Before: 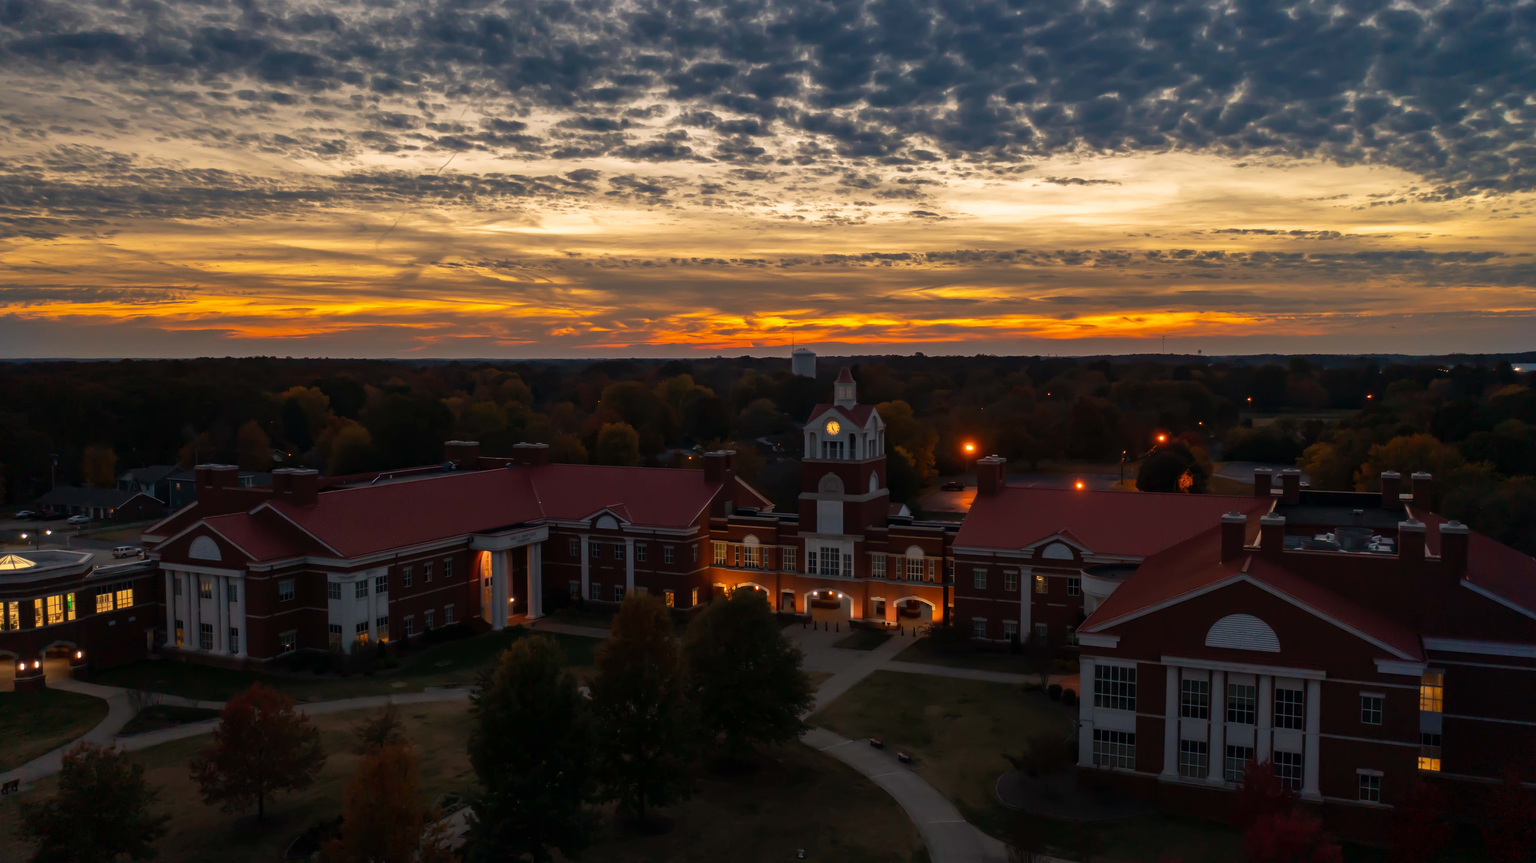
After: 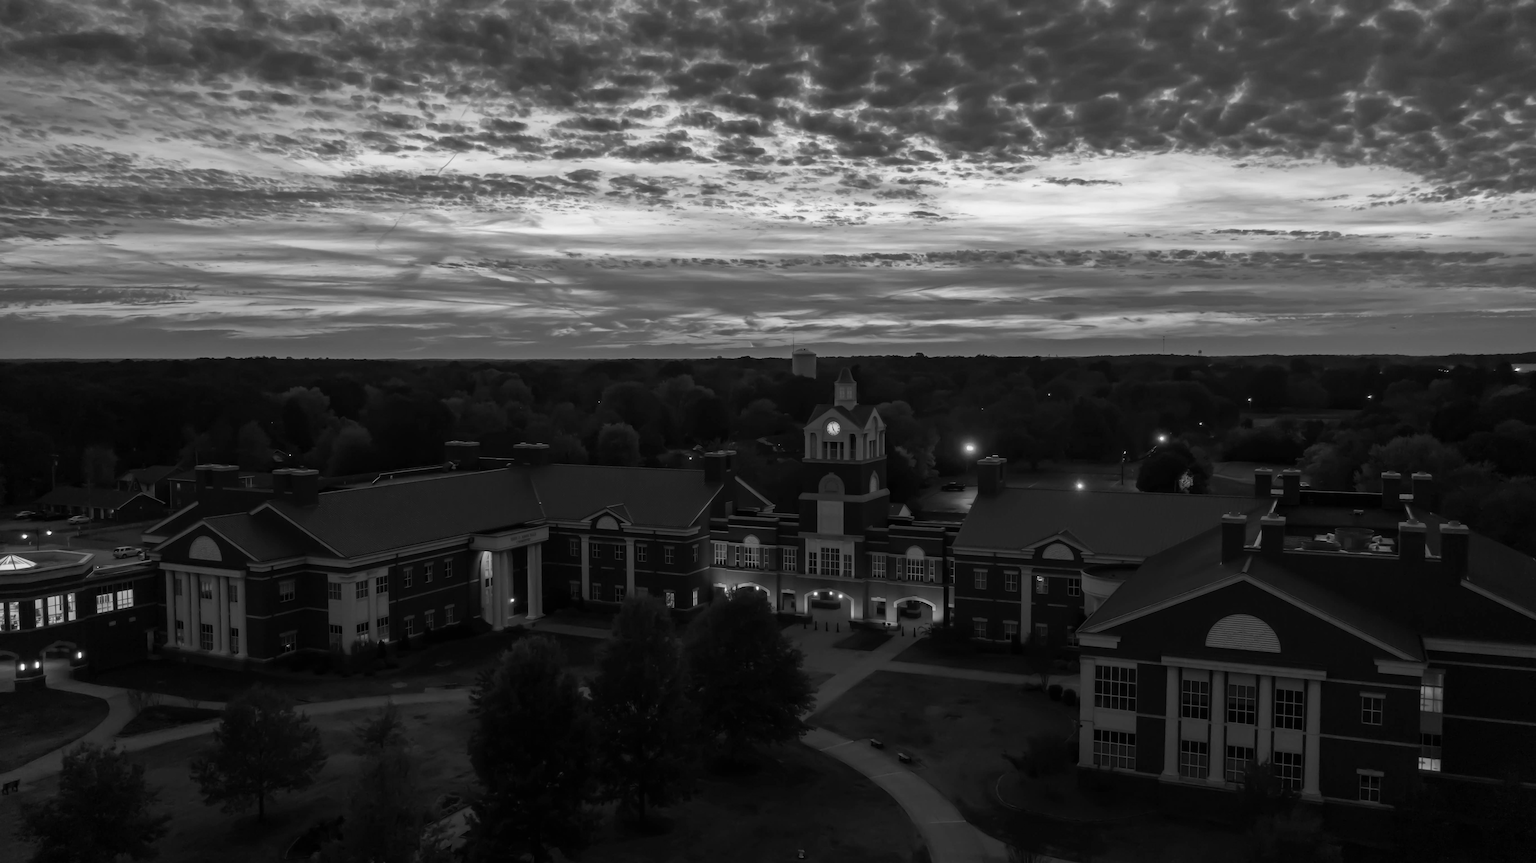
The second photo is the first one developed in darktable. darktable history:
white balance: red 0.924, blue 1.095
monochrome: a -4.13, b 5.16, size 1
